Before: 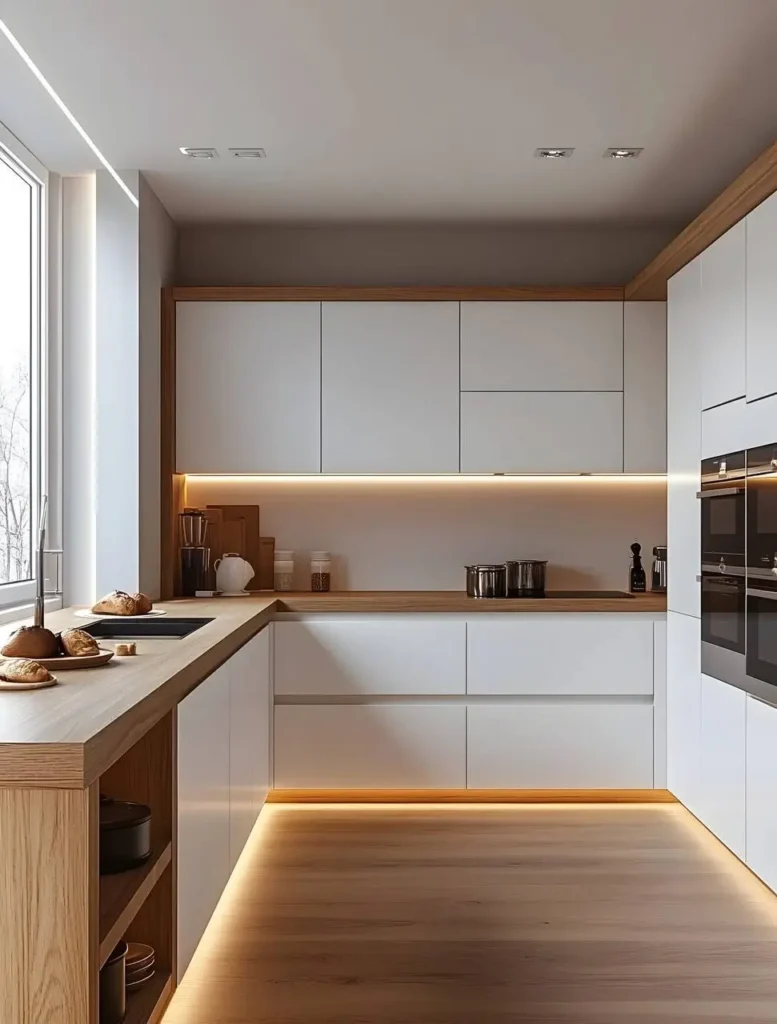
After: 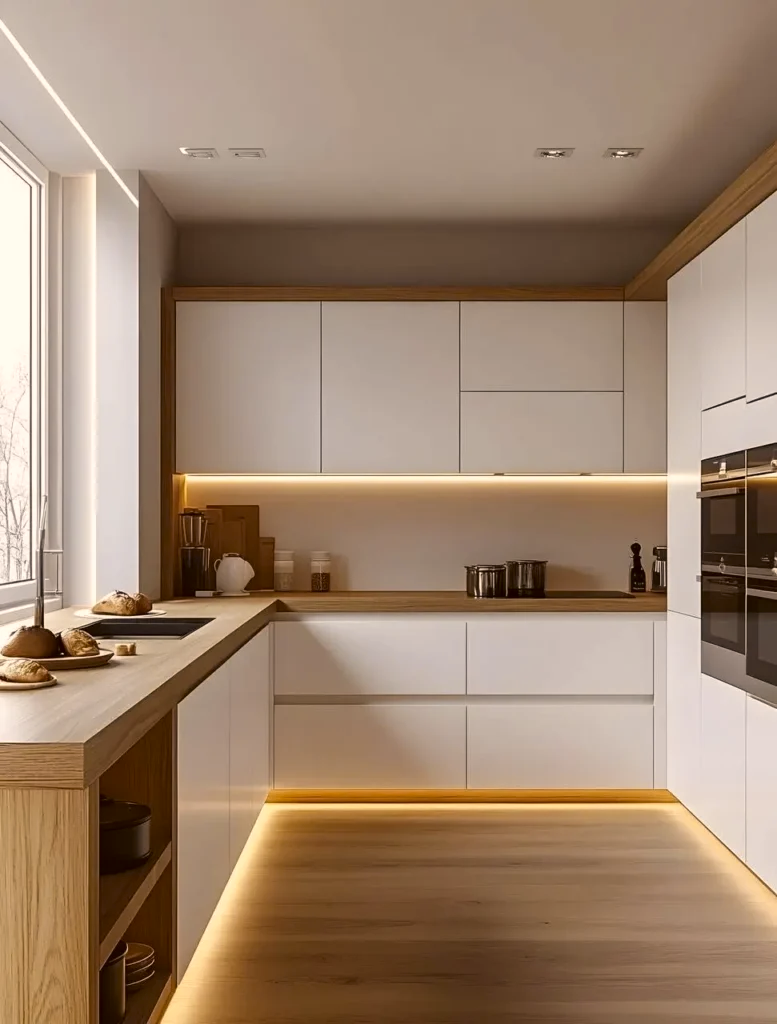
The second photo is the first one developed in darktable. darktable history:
color correction: highlights a* 6.27, highlights b* 8.19, shadows a* 5.94, shadows b* 7.23, saturation 0.9
color contrast: green-magenta contrast 0.8, blue-yellow contrast 1.1, unbound 0
